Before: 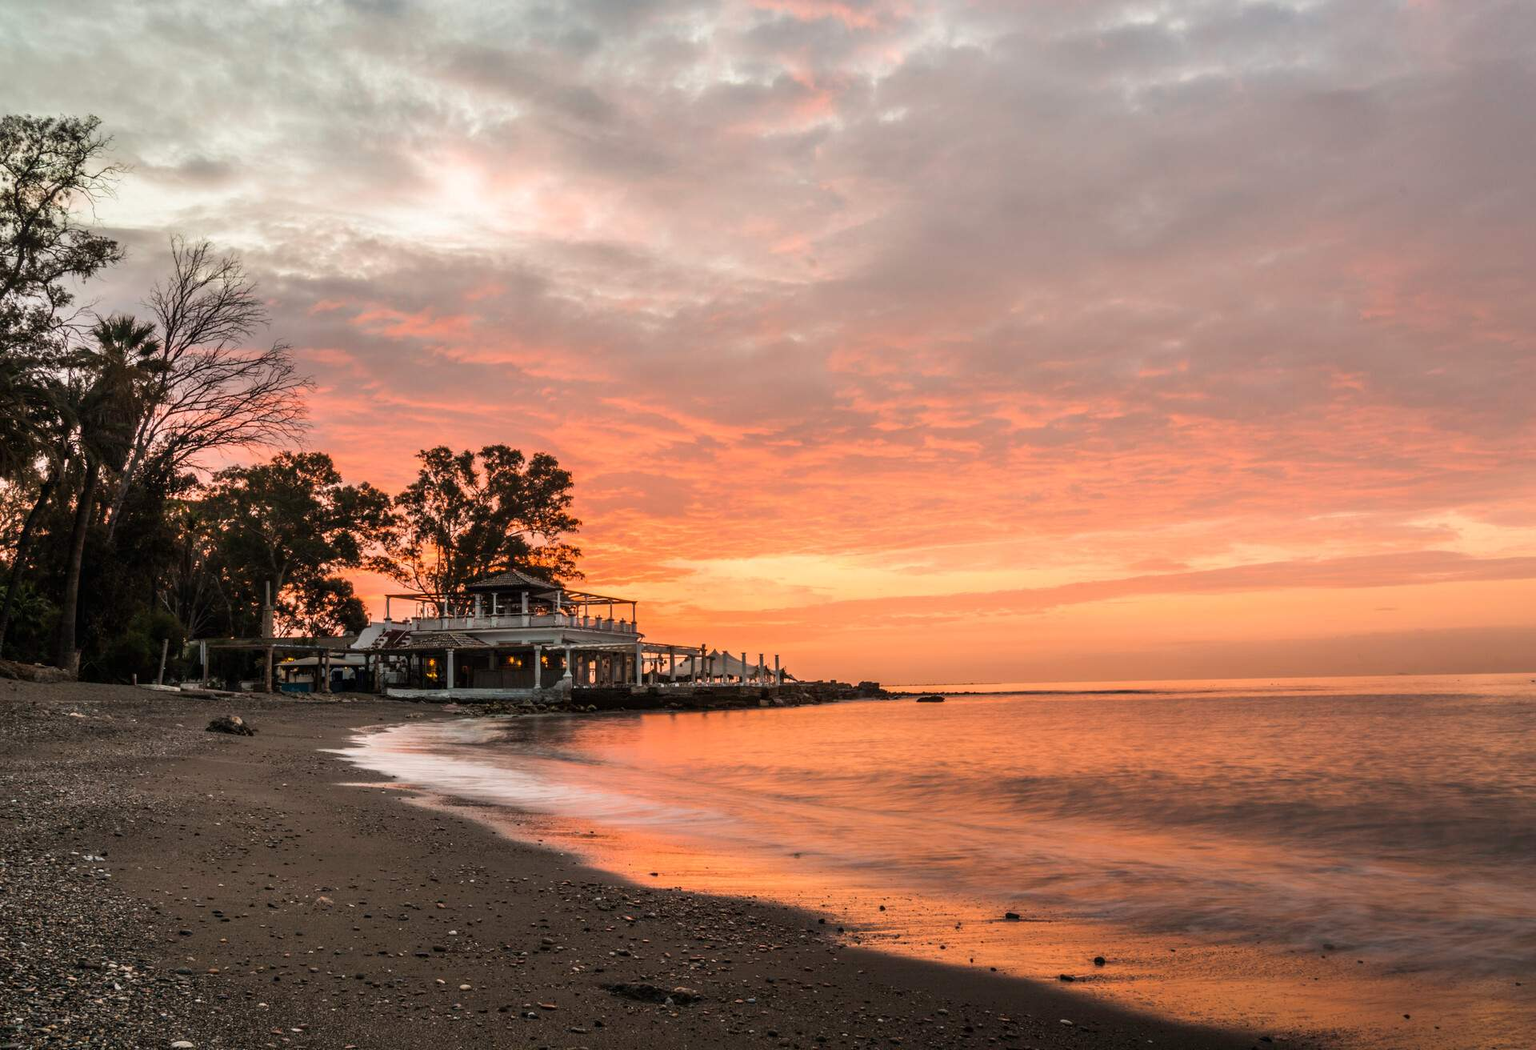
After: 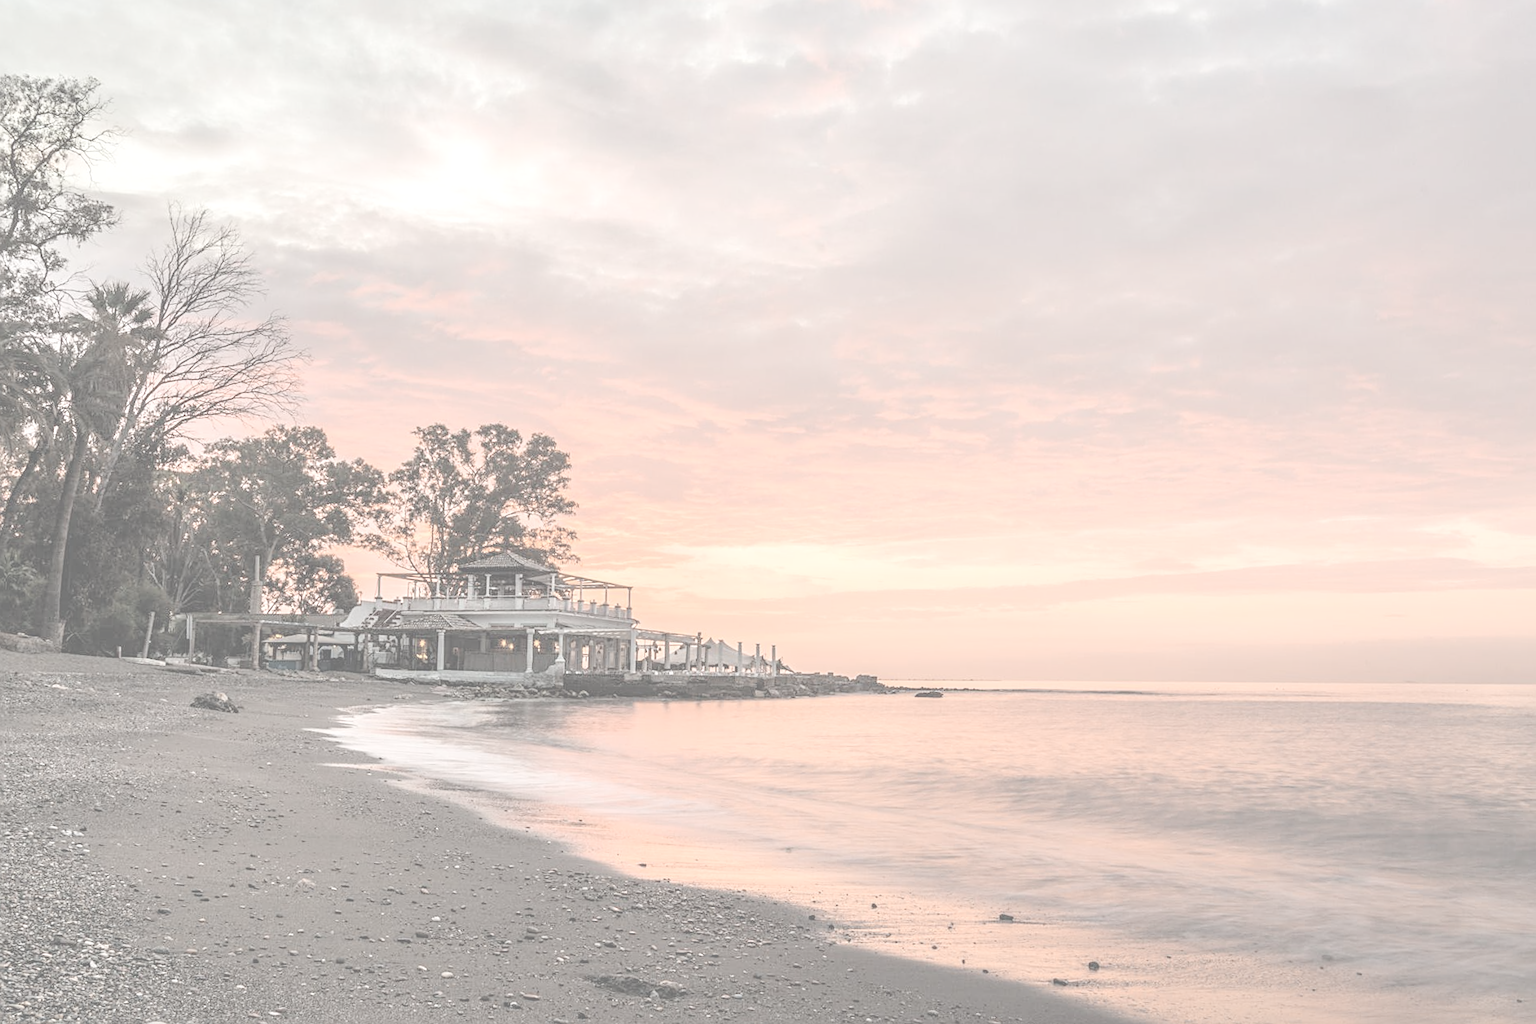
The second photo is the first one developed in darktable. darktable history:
sharpen: on, module defaults
contrast brightness saturation: contrast -0.32, brightness 0.75, saturation -0.78
rotate and perspective: rotation 1.57°, crop left 0.018, crop right 0.982, crop top 0.039, crop bottom 0.961
exposure: black level correction 0, exposure 1.1 EV, compensate highlight preservation false
white balance: emerald 1
